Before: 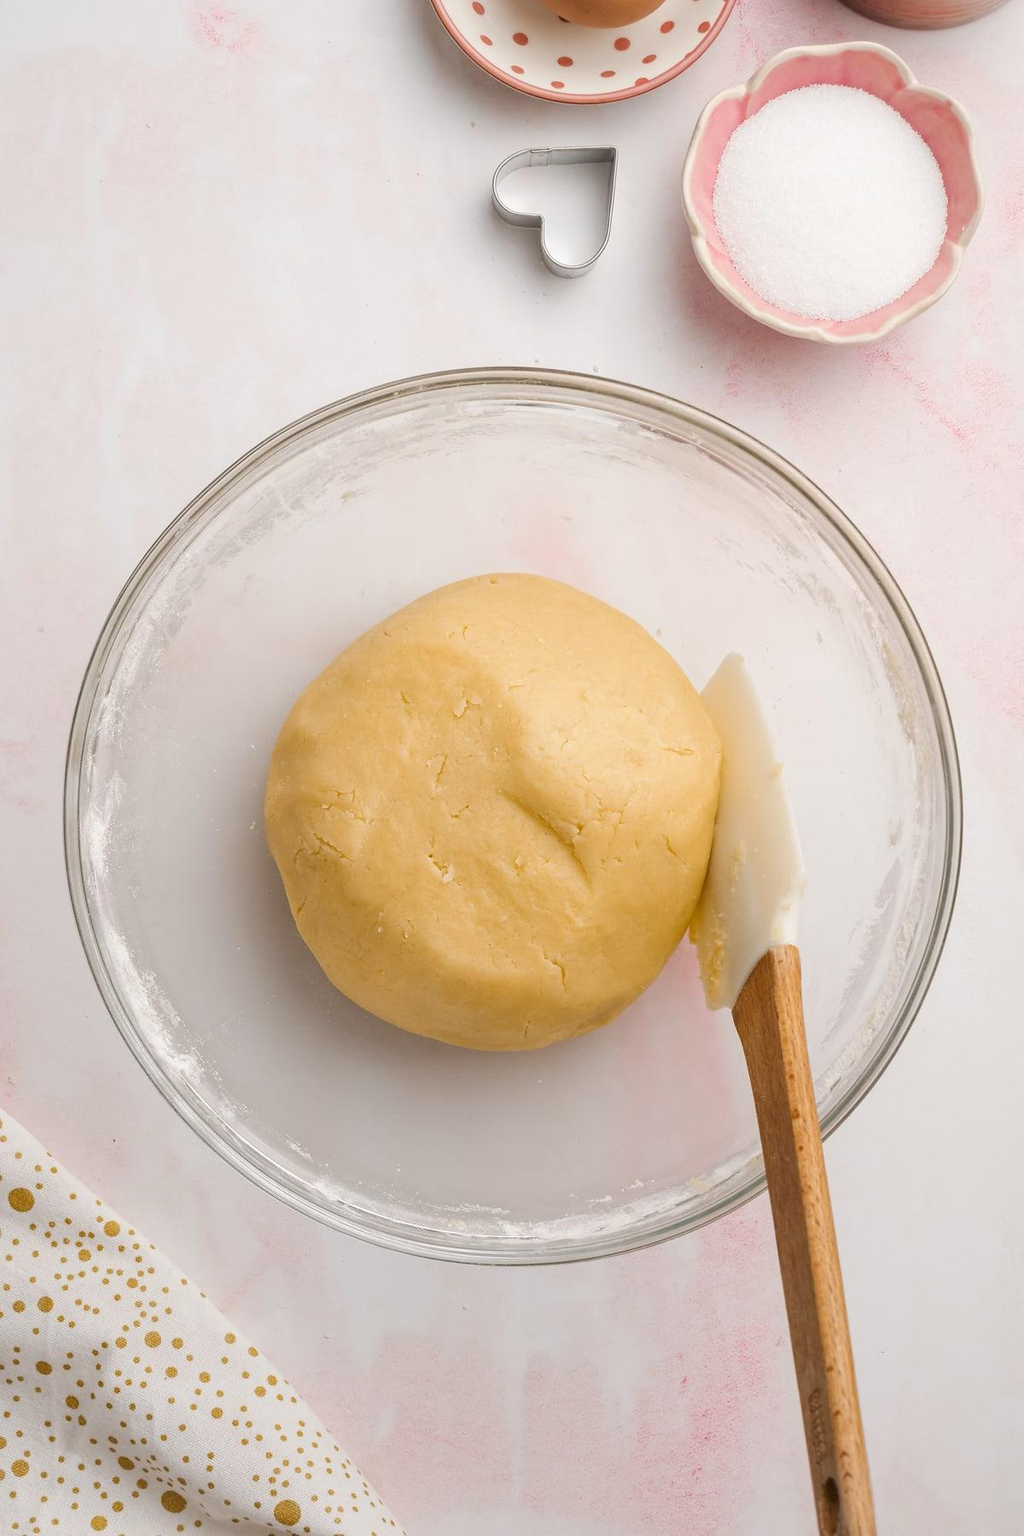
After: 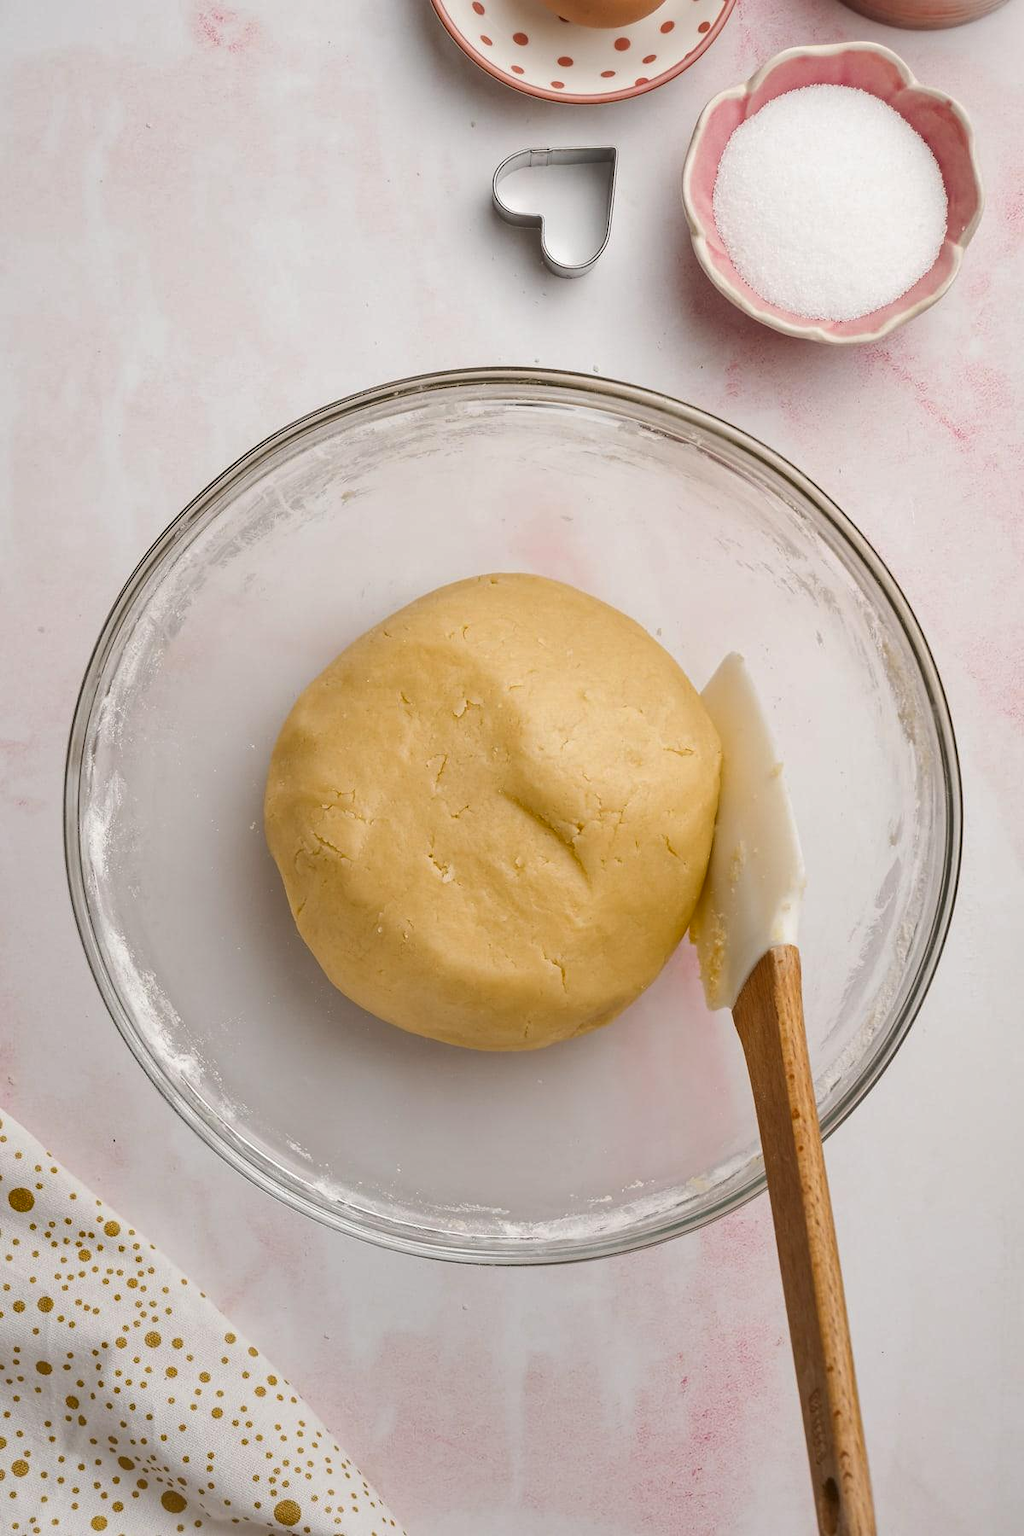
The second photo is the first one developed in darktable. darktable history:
shadows and highlights: shadows 53.19, soften with gaussian
contrast brightness saturation: saturation -0.049
